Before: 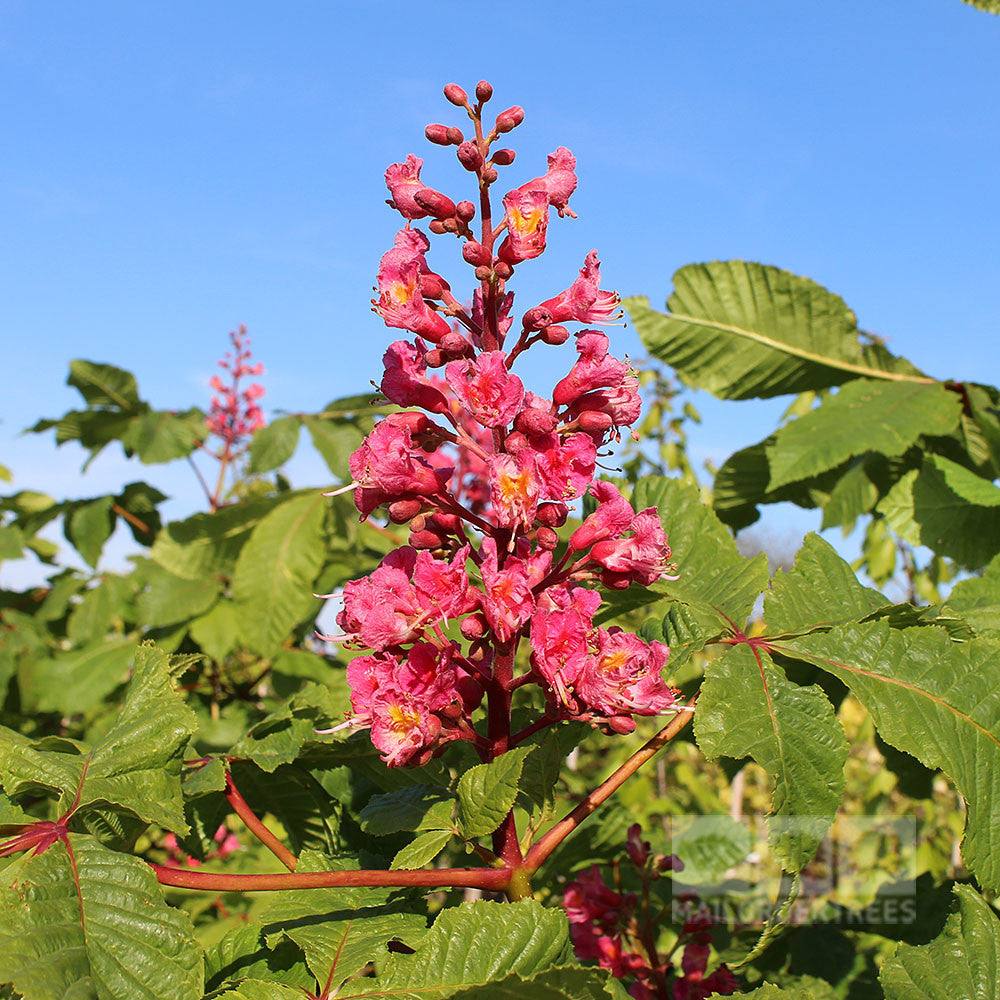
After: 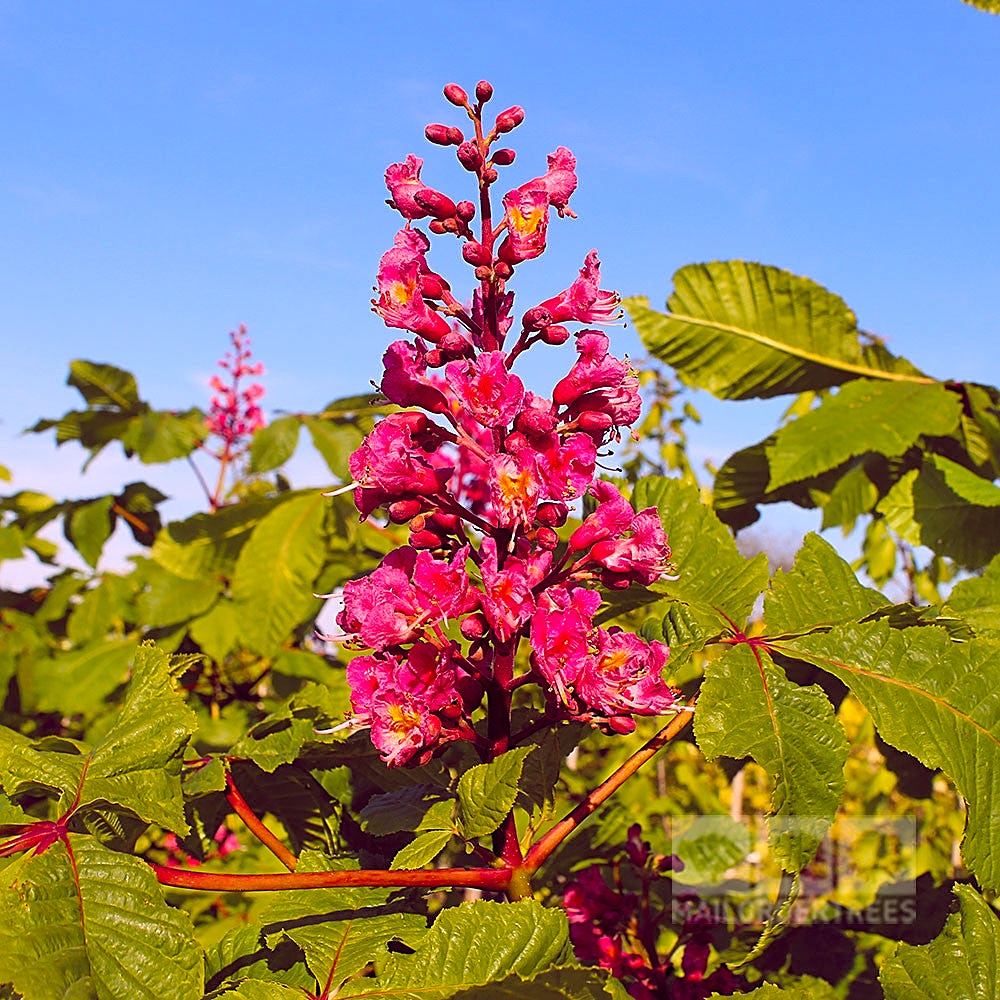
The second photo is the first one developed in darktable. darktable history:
color balance rgb: shadows lift › chroma 6.43%, shadows lift › hue 305.74°, highlights gain › chroma 2.43%, highlights gain › hue 35.74°, global offset › chroma 0.28%, global offset › hue 320.29°, linear chroma grading › global chroma 5.5%, perceptual saturation grading › global saturation 30%, contrast 5.15%
sharpen: on, module defaults
shadows and highlights: shadows 30.86, highlights 0, soften with gaussian
